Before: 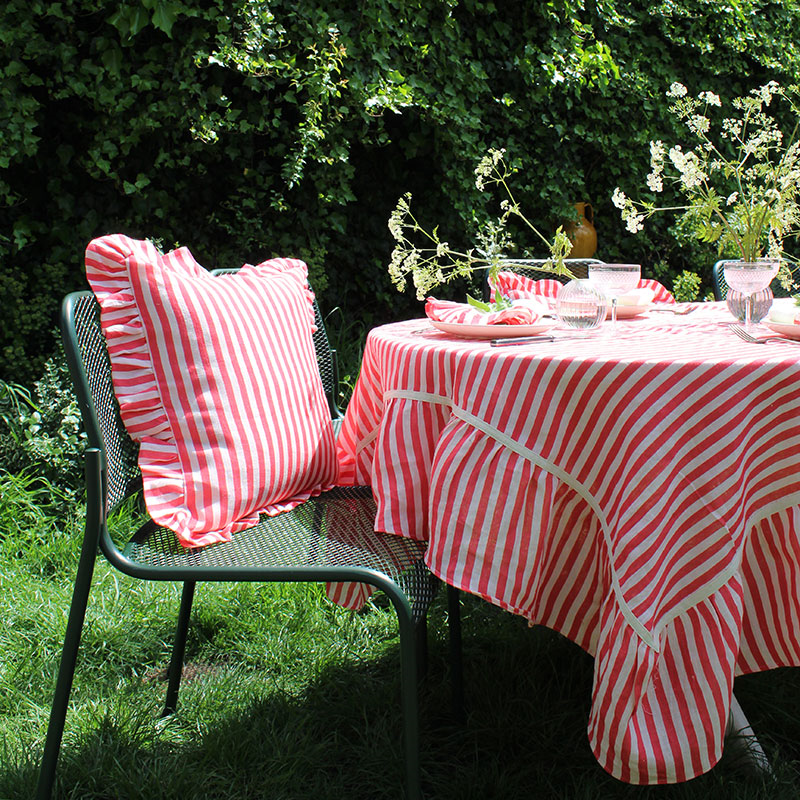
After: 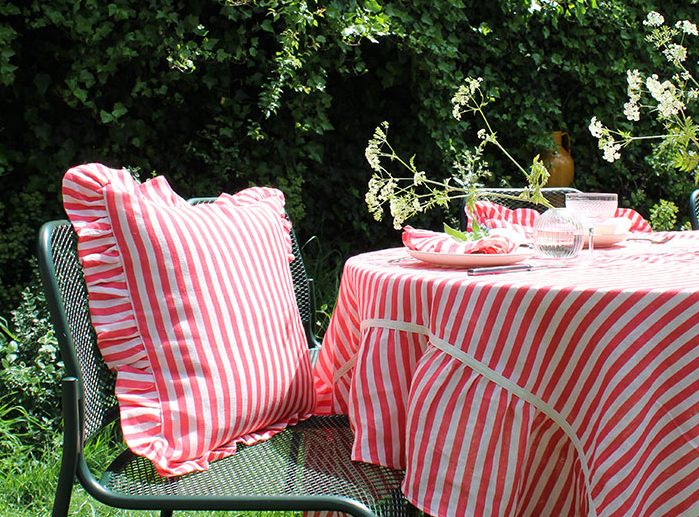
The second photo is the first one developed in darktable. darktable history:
crop: left 2.943%, top 8.986%, right 9.643%, bottom 26.333%
